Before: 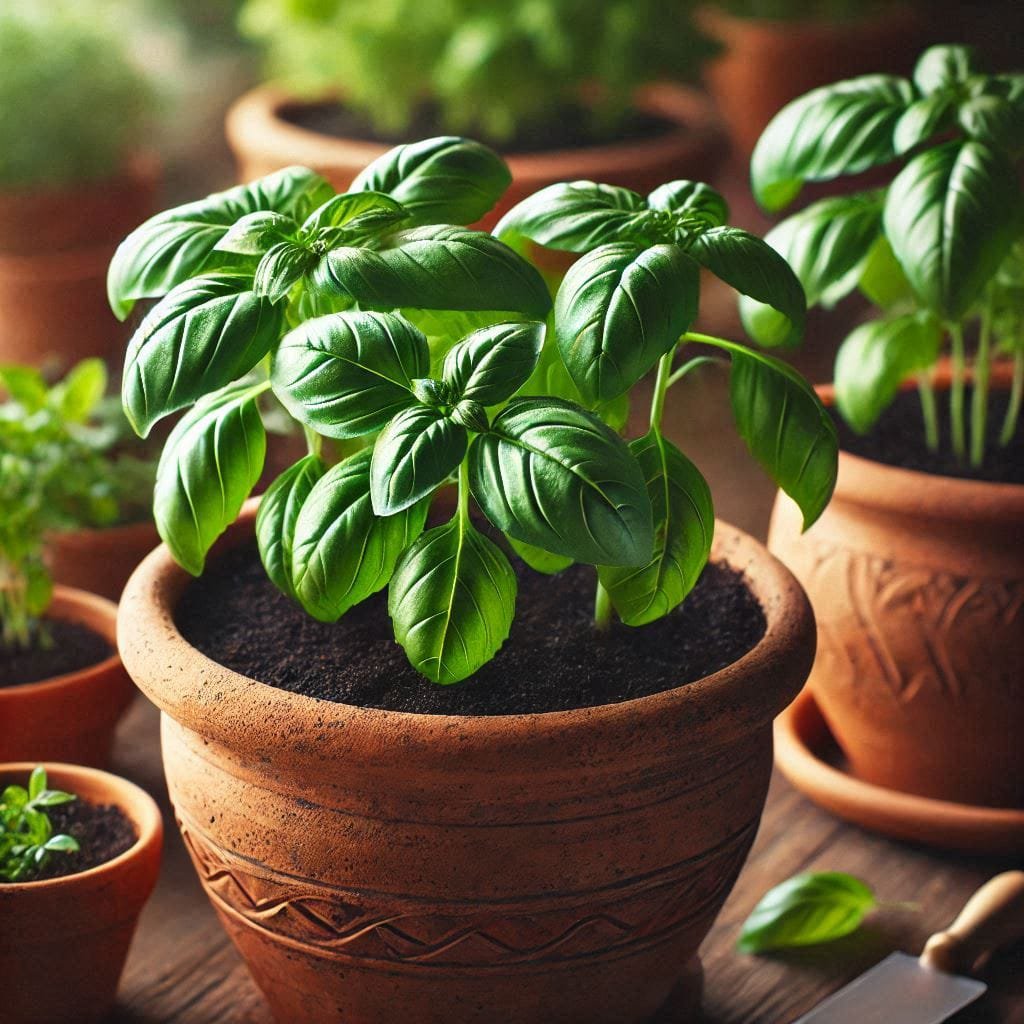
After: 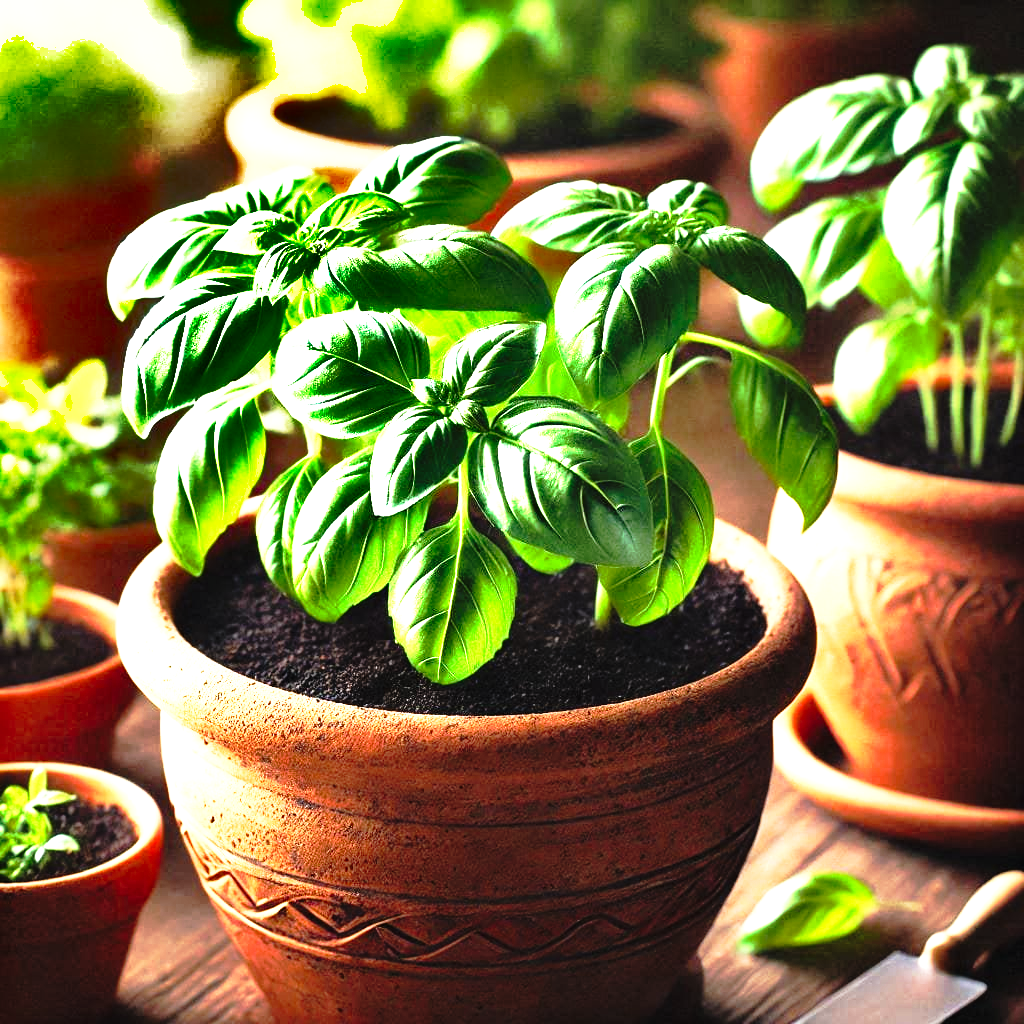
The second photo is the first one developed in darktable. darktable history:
tone curve: curves: ch0 [(0, 0) (0.48, 0.431) (0.7, 0.609) (0.864, 0.854) (1, 1)], preserve colors none
base curve: curves: ch0 [(0, 0) (0.036, 0.025) (0.121, 0.166) (0.206, 0.329) (0.605, 0.79) (1, 1)], preserve colors none
color zones: curves: ch0 [(0.25, 0.5) (0.463, 0.627) (0.484, 0.637) (0.75, 0.5)]
shadows and highlights: shadows 20.81, highlights -83.04, shadows color adjustment 97.99%, highlights color adjustment 59.22%, soften with gaussian
tone equalizer: -8 EV -0.789 EV, -7 EV -0.724 EV, -6 EV -0.615 EV, -5 EV -0.367 EV, -3 EV 0.368 EV, -2 EV 0.6 EV, -1 EV 0.681 EV, +0 EV 0.777 EV
exposure: black level correction 0, exposure 0.704 EV, compensate exposure bias true, compensate highlight preservation false
